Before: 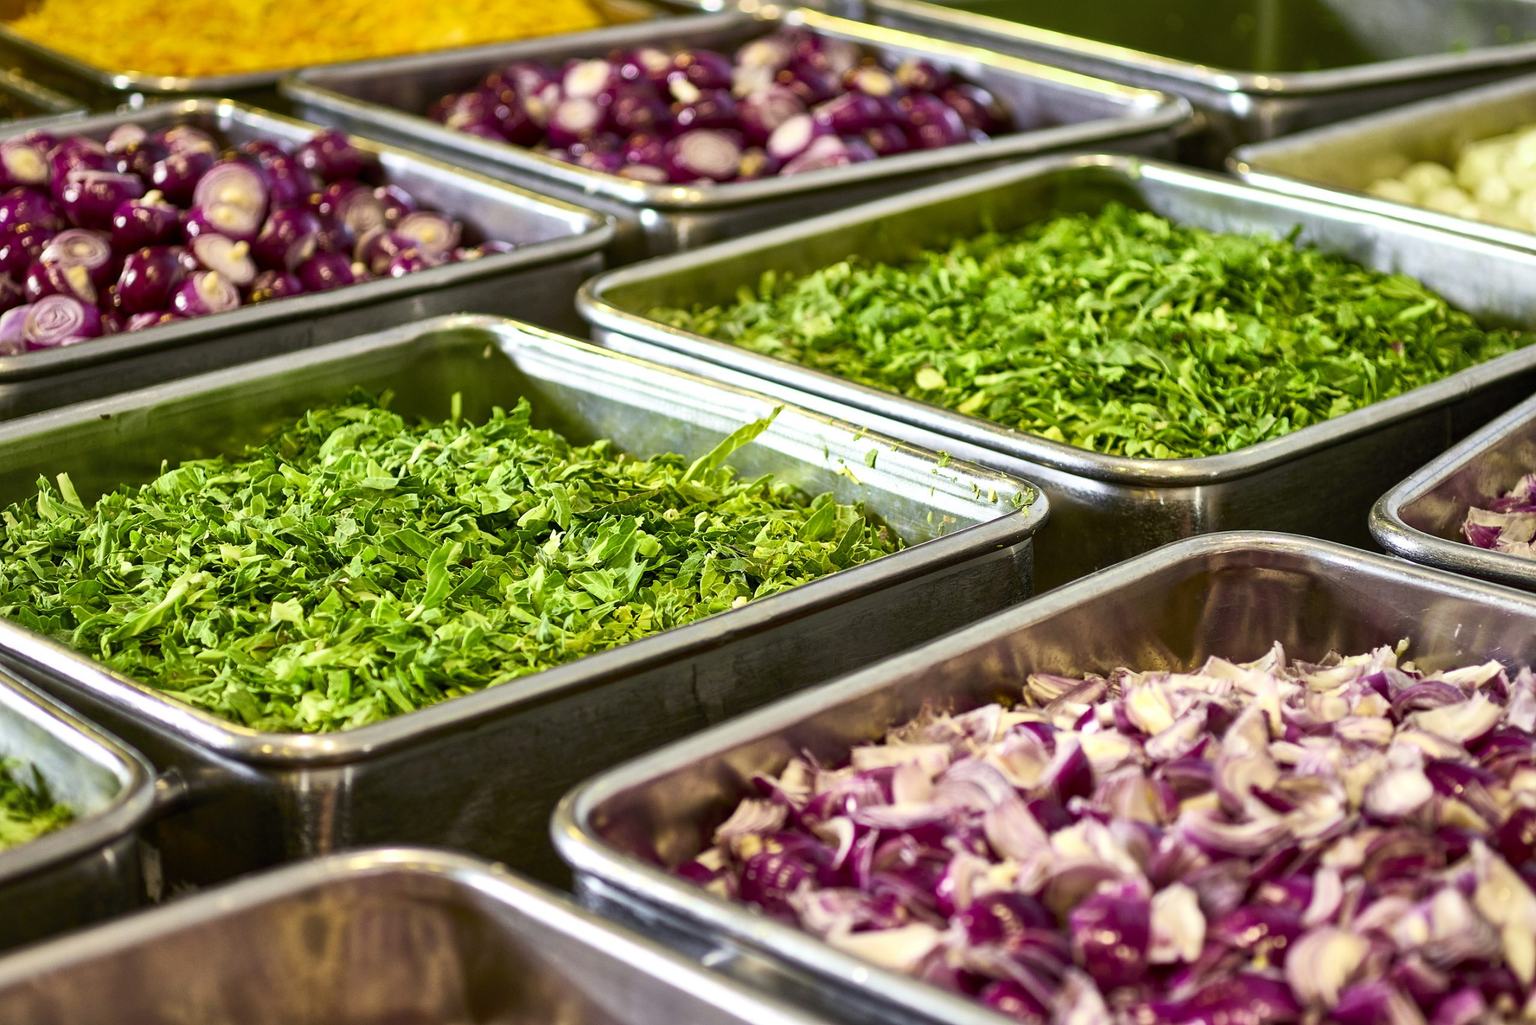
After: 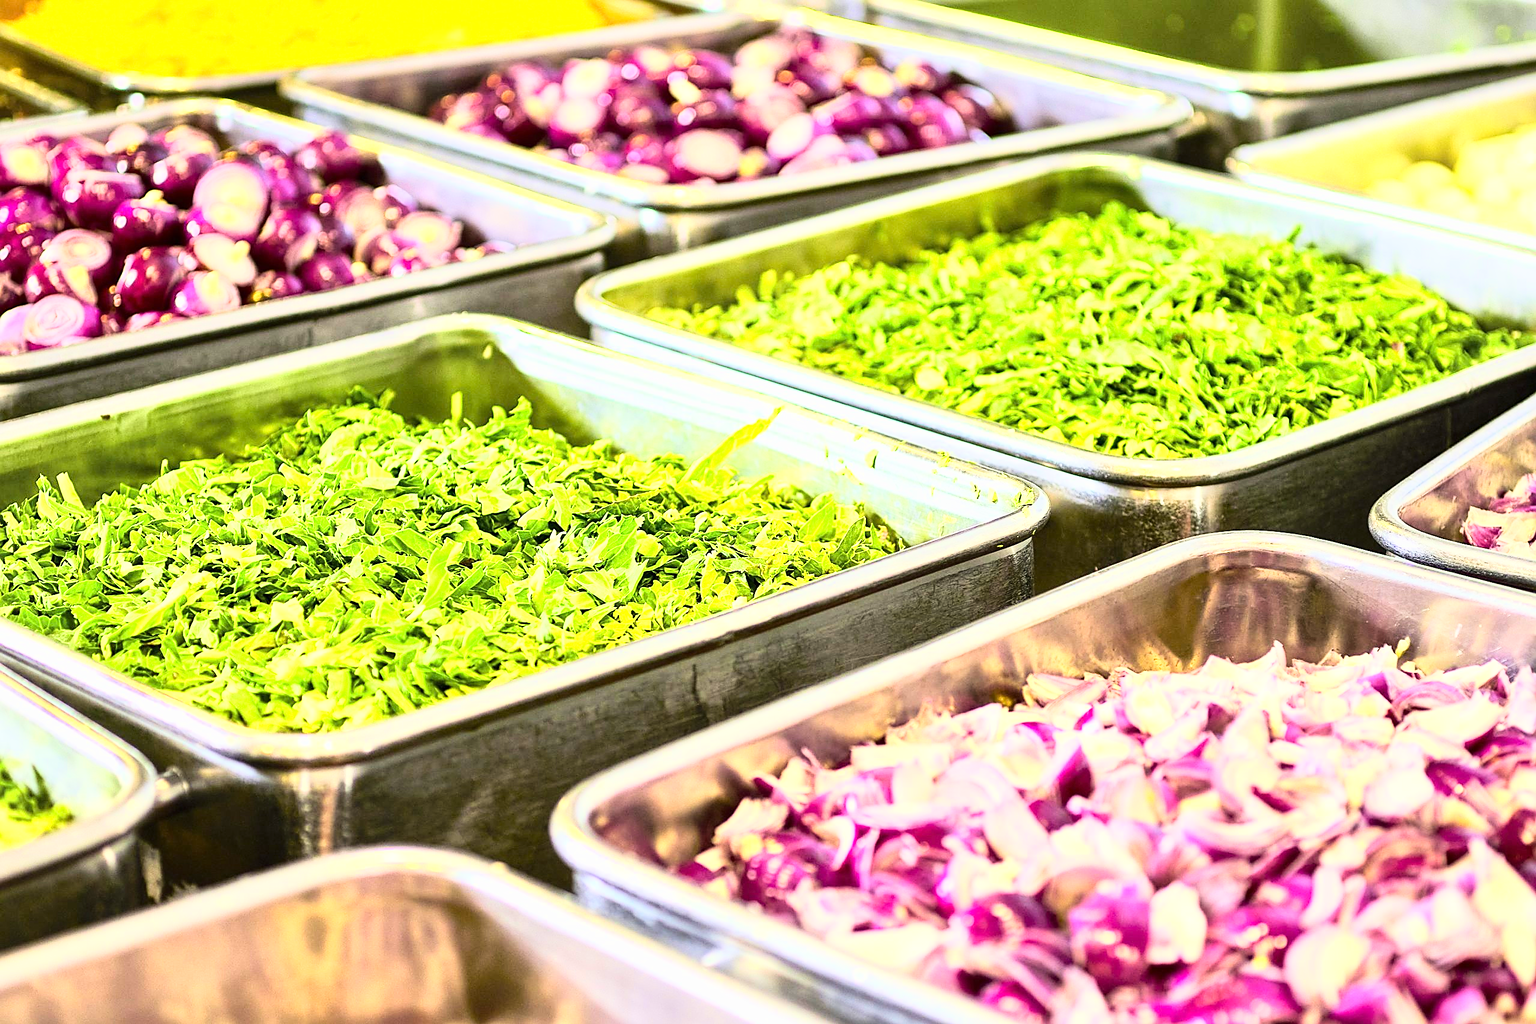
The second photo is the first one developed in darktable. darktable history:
sharpen: on, module defaults
exposure: exposure -0.072 EV
tone curve: curves: ch0 [(0, 0) (0.417, 0.851) (1, 1)]
